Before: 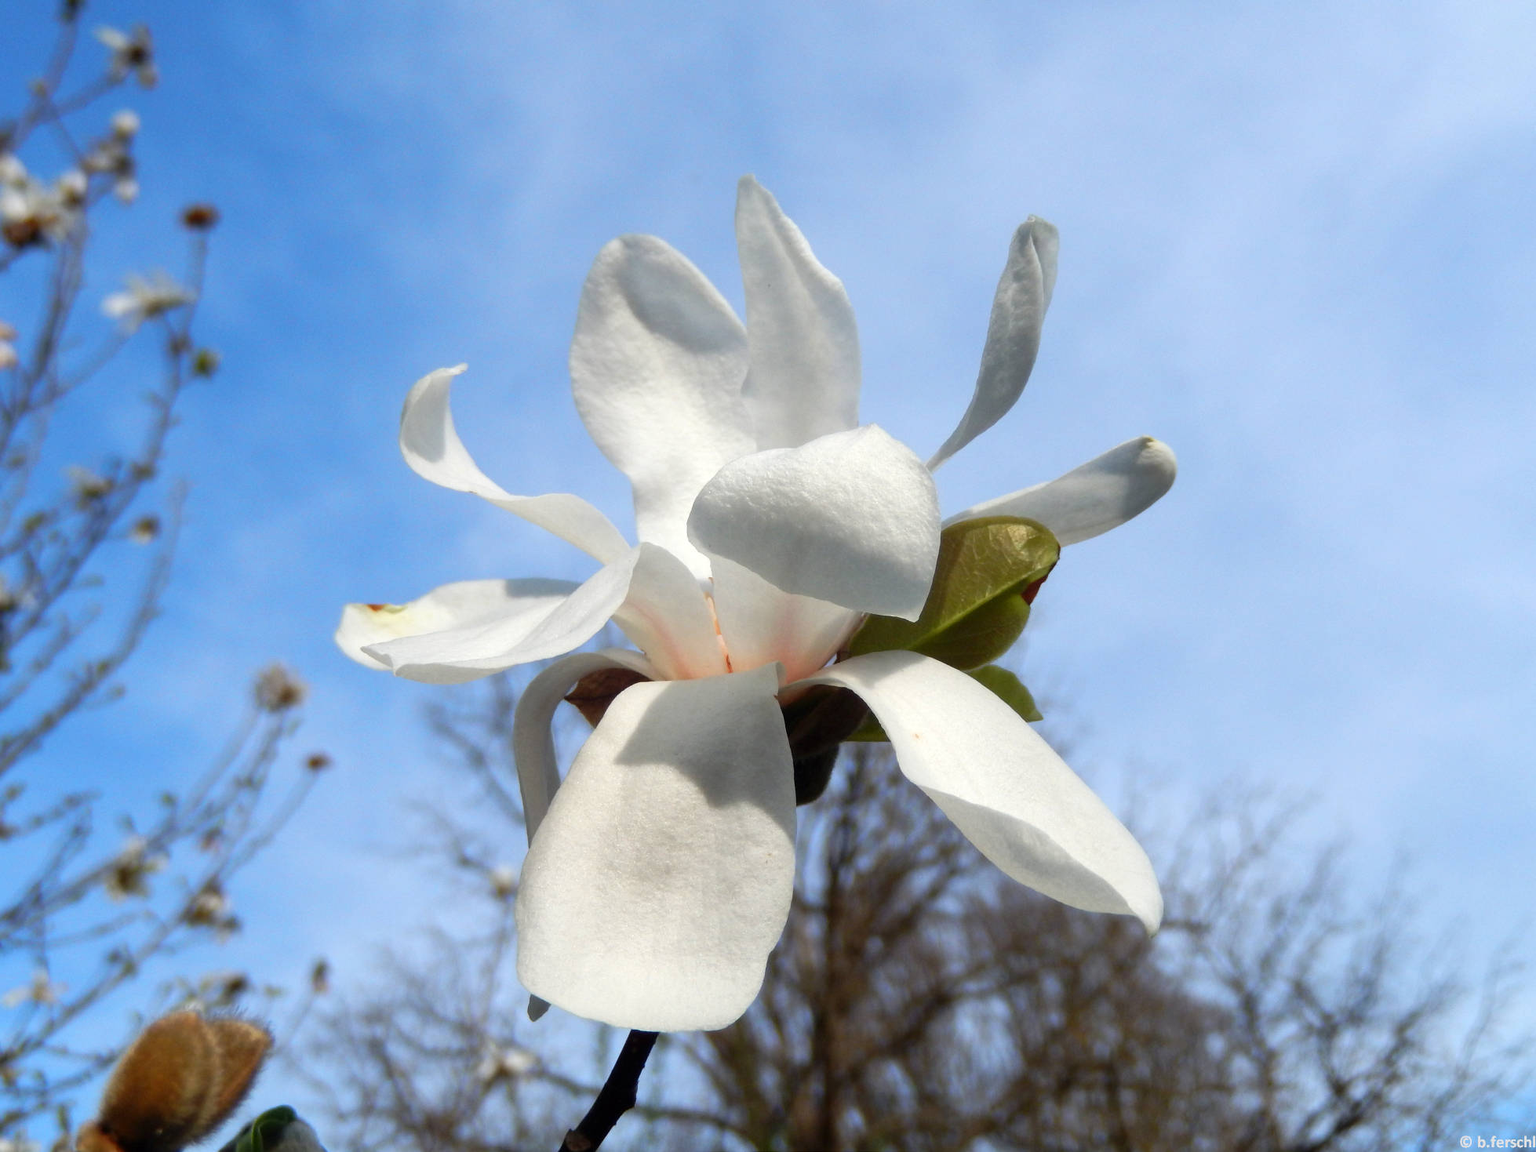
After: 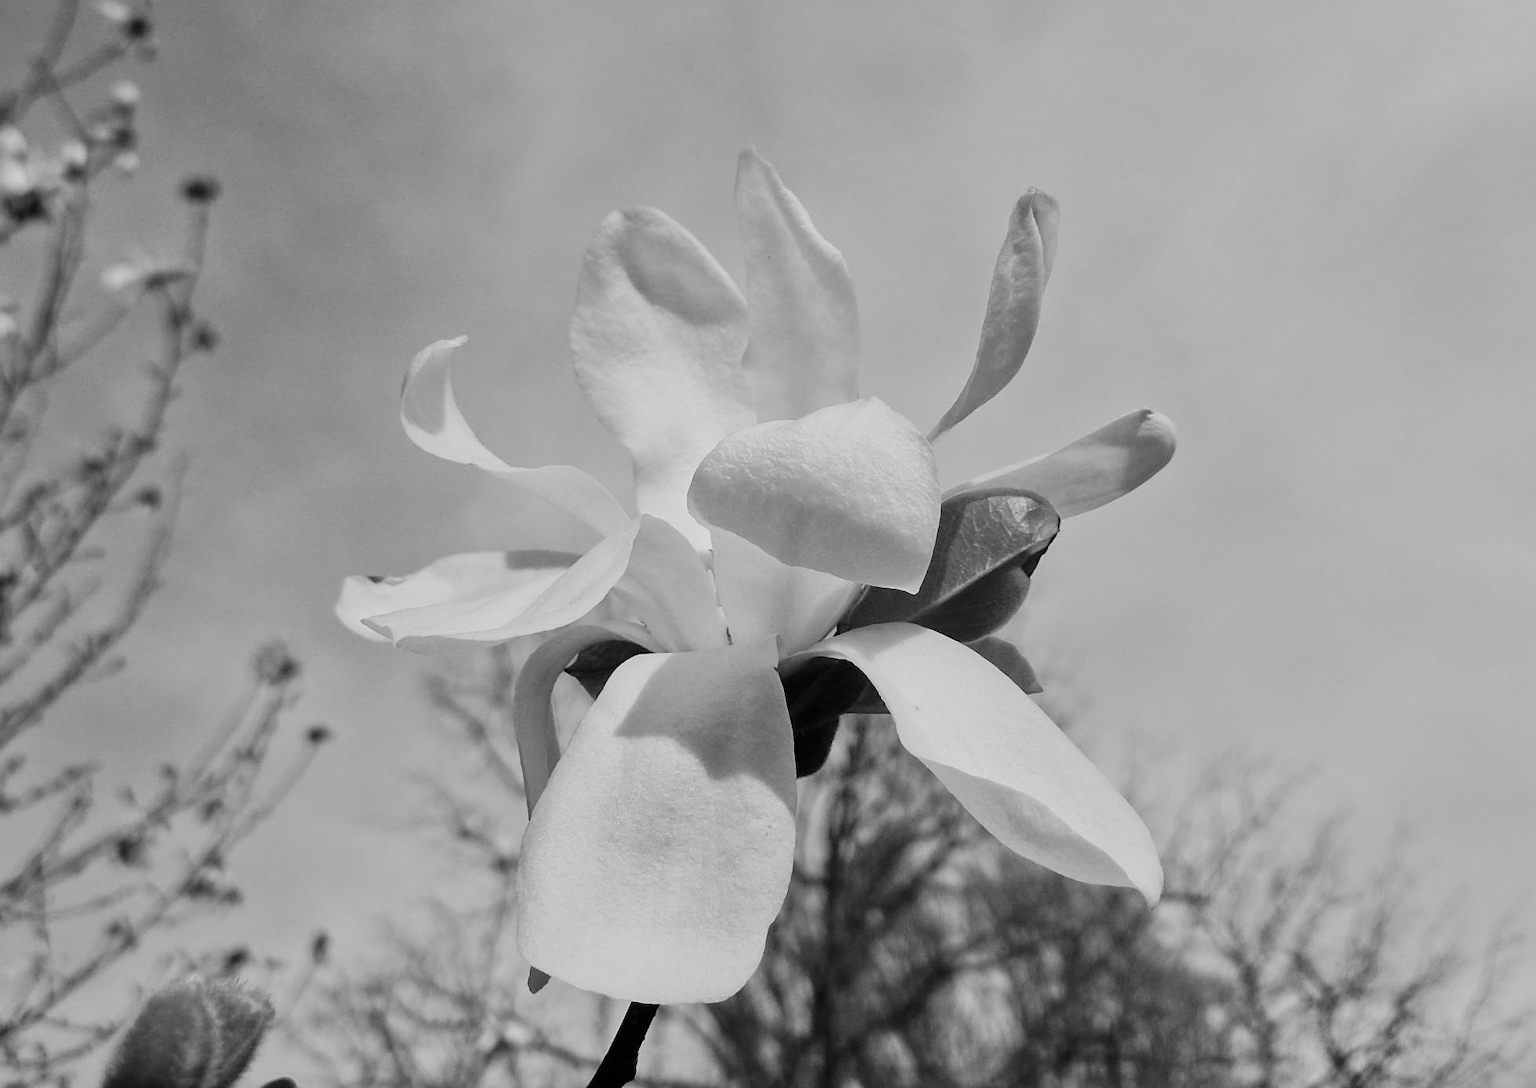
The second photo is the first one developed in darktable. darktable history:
crop and rotate: top 2.479%, bottom 3.018%
tone curve: curves: ch0 [(0, 0) (0.071, 0.06) (0.253, 0.242) (0.437, 0.498) (0.55, 0.644) (0.657, 0.749) (0.823, 0.876) (1, 0.99)]; ch1 [(0, 0) (0.346, 0.307) (0.408, 0.369) (0.453, 0.457) (0.476, 0.489) (0.502, 0.493) (0.521, 0.515) (0.537, 0.531) (0.612, 0.641) (0.676, 0.728) (1, 1)]; ch2 [(0, 0) (0.346, 0.34) (0.434, 0.46) (0.485, 0.494) (0.5, 0.494) (0.511, 0.504) (0.537, 0.551) (0.579, 0.599) (0.625, 0.686) (1, 1)], color space Lab, independent channels, preserve colors none
monochrome: on, module defaults
tone equalizer: -8 EV -0.002 EV, -7 EV 0.005 EV, -6 EV -0.008 EV, -5 EV 0.007 EV, -4 EV -0.042 EV, -3 EV -0.233 EV, -2 EV -0.662 EV, -1 EV -0.983 EV, +0 EV -0.969 EV, smoothing diameter 2%, edges refinement/feathering 20, mask exposure compensation -1.57 EV, filter diffusion 5
sharpen: on, module defaults
